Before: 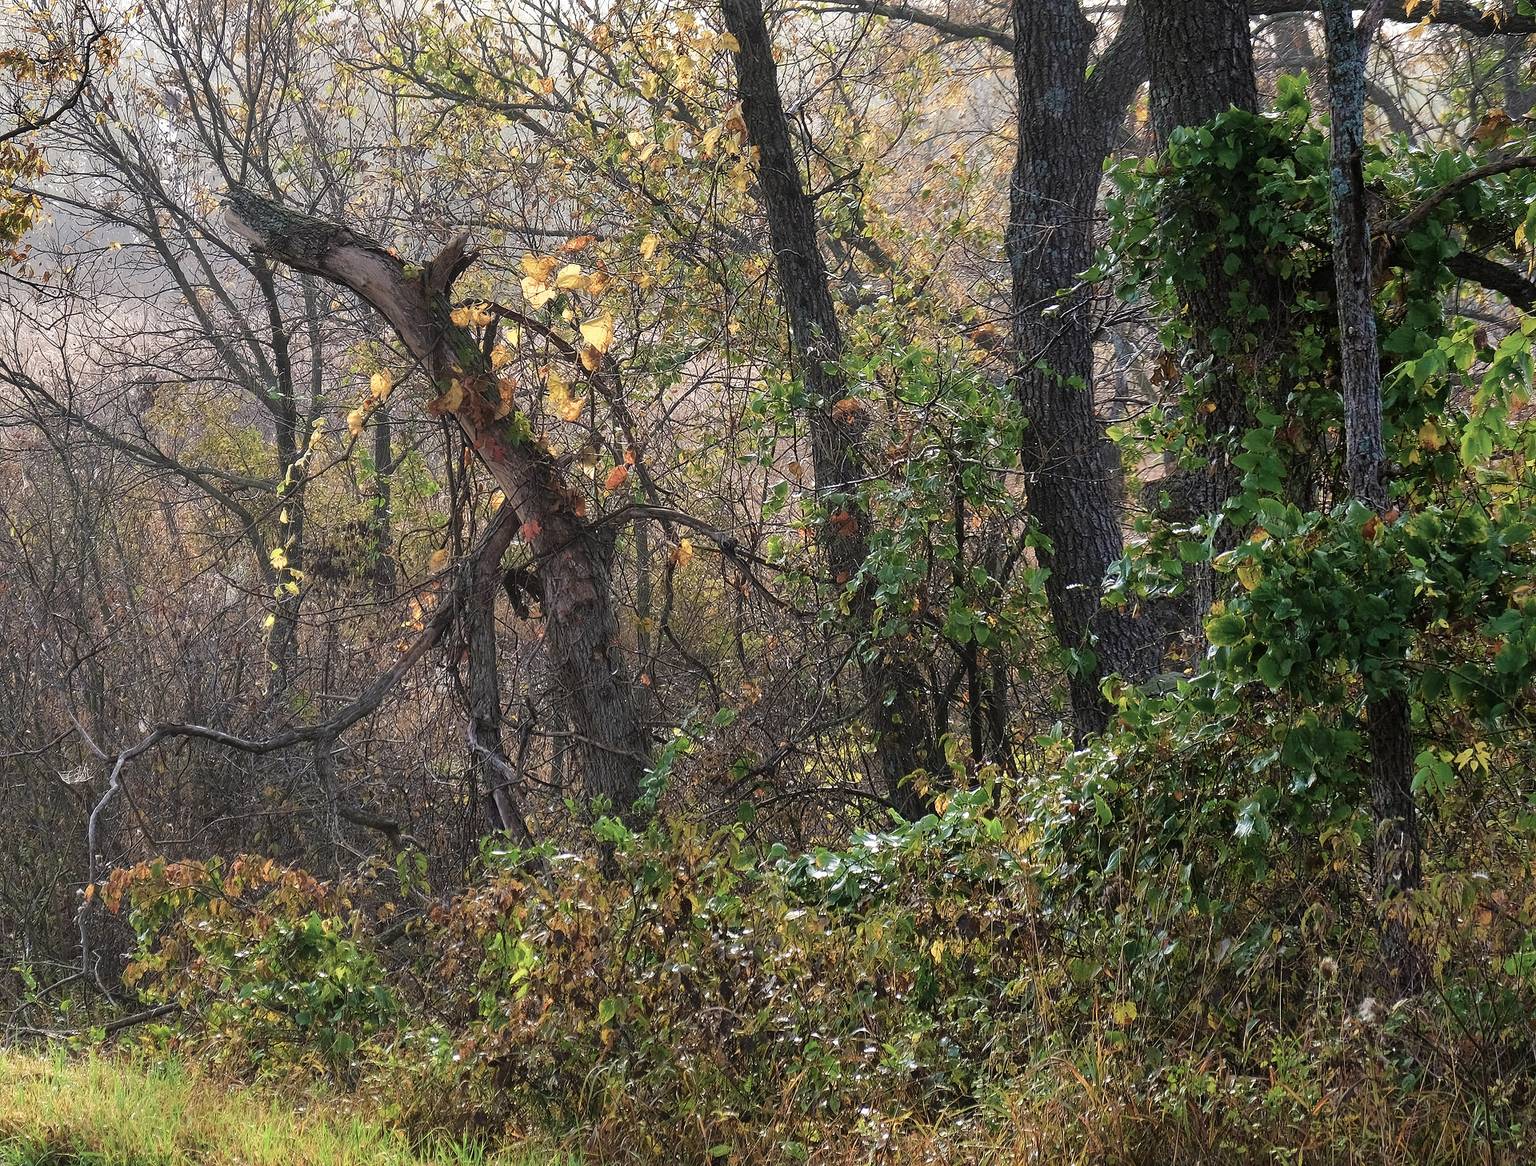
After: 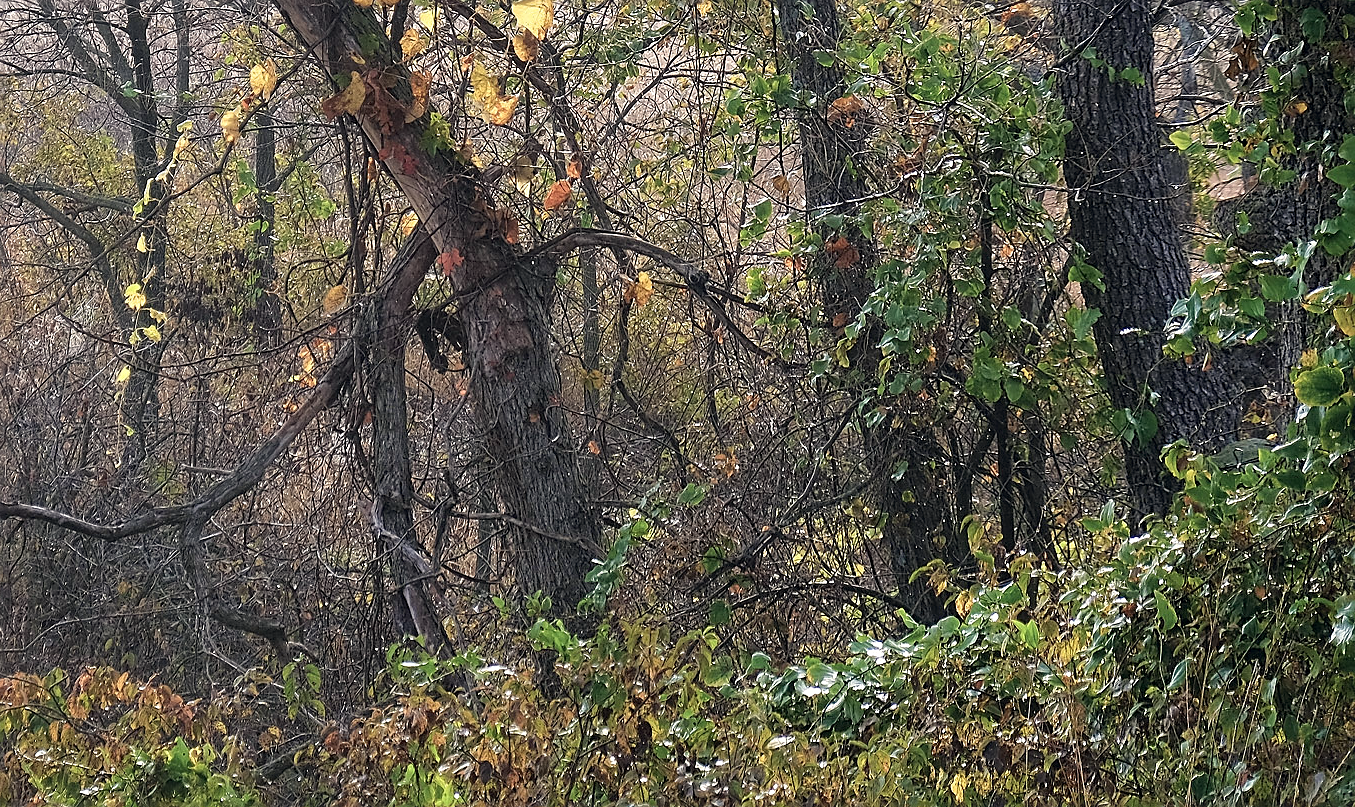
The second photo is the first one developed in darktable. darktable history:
sharpen: on, module defaults
color correction: highlights a* 0.207, highlights b* 2.7, shadows a* -0.874, shadows b* -4.78
crop: left 11.123%, top 27.61%, right 18.3%, bottom 17.034%
